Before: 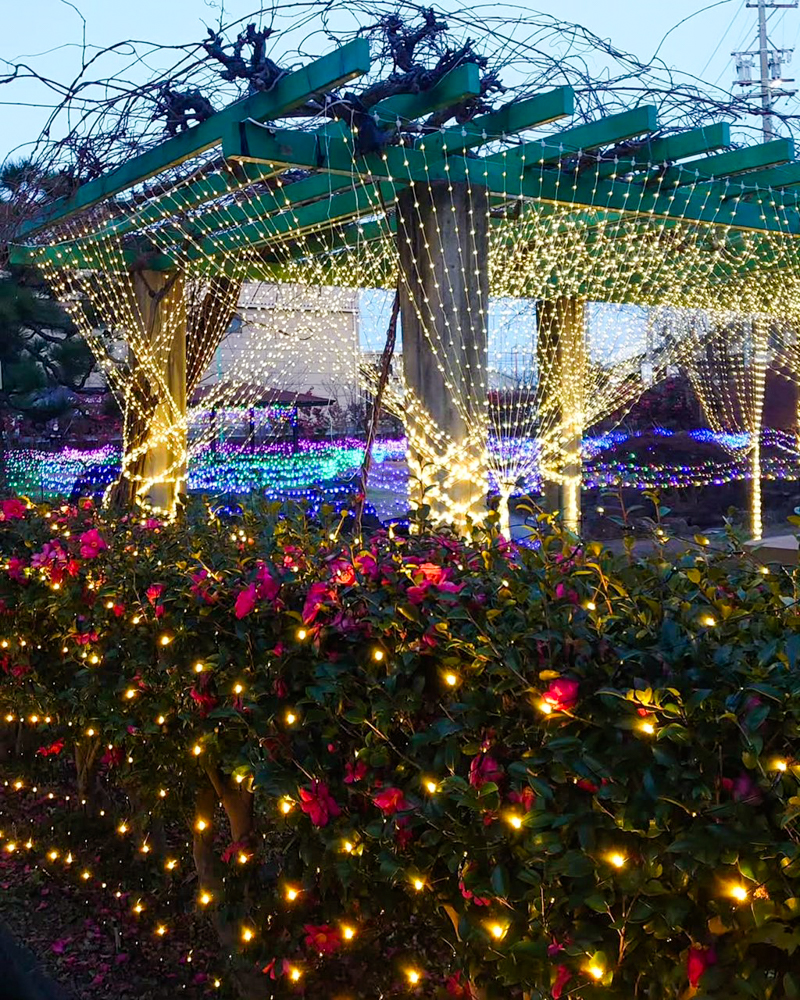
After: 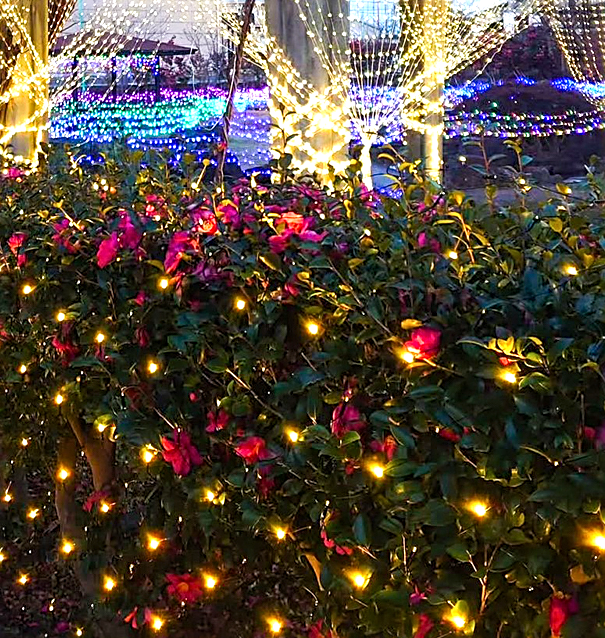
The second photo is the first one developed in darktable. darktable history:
exposure: exposure 0.636 EV, compensate highlight preservation false
sharpen: on, module defaults
crop and rotate: left 17.299%, top 35.115%, right 7.015%, bottom 1.024%
